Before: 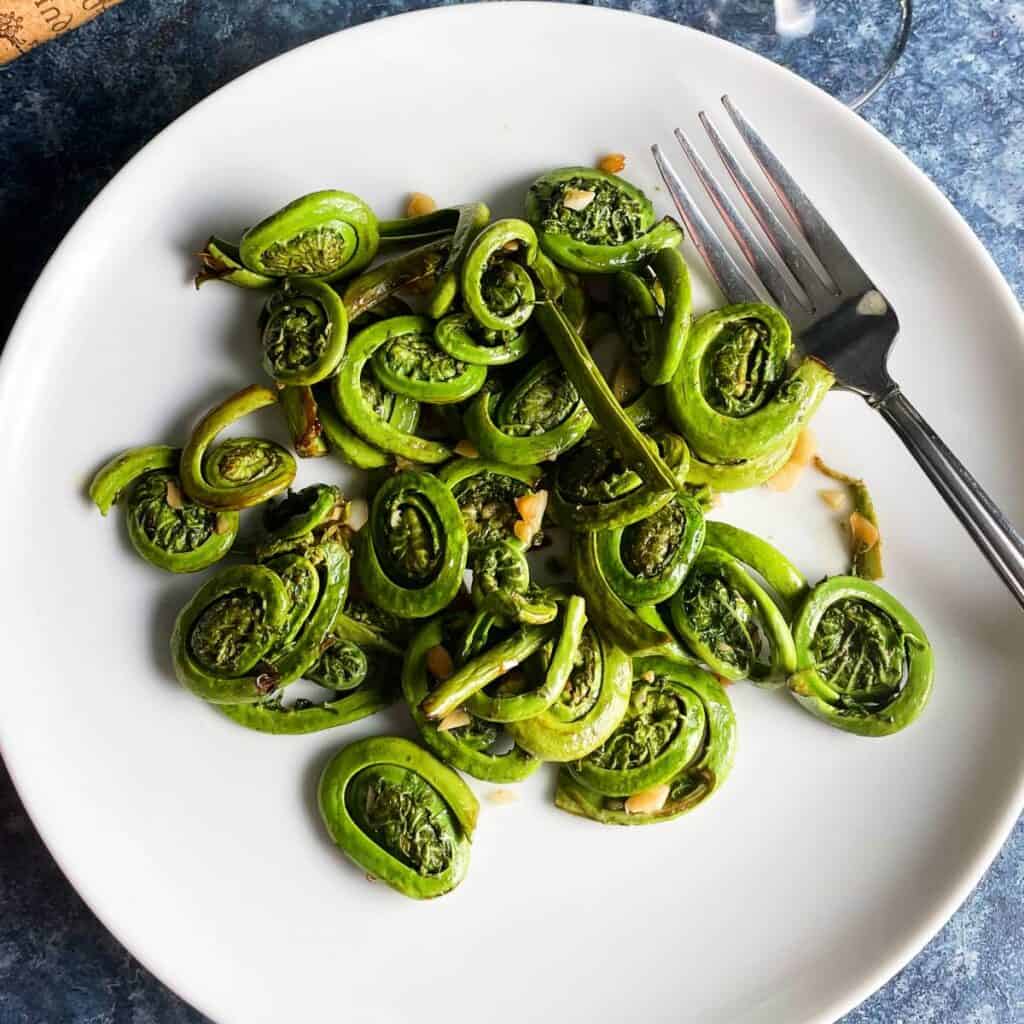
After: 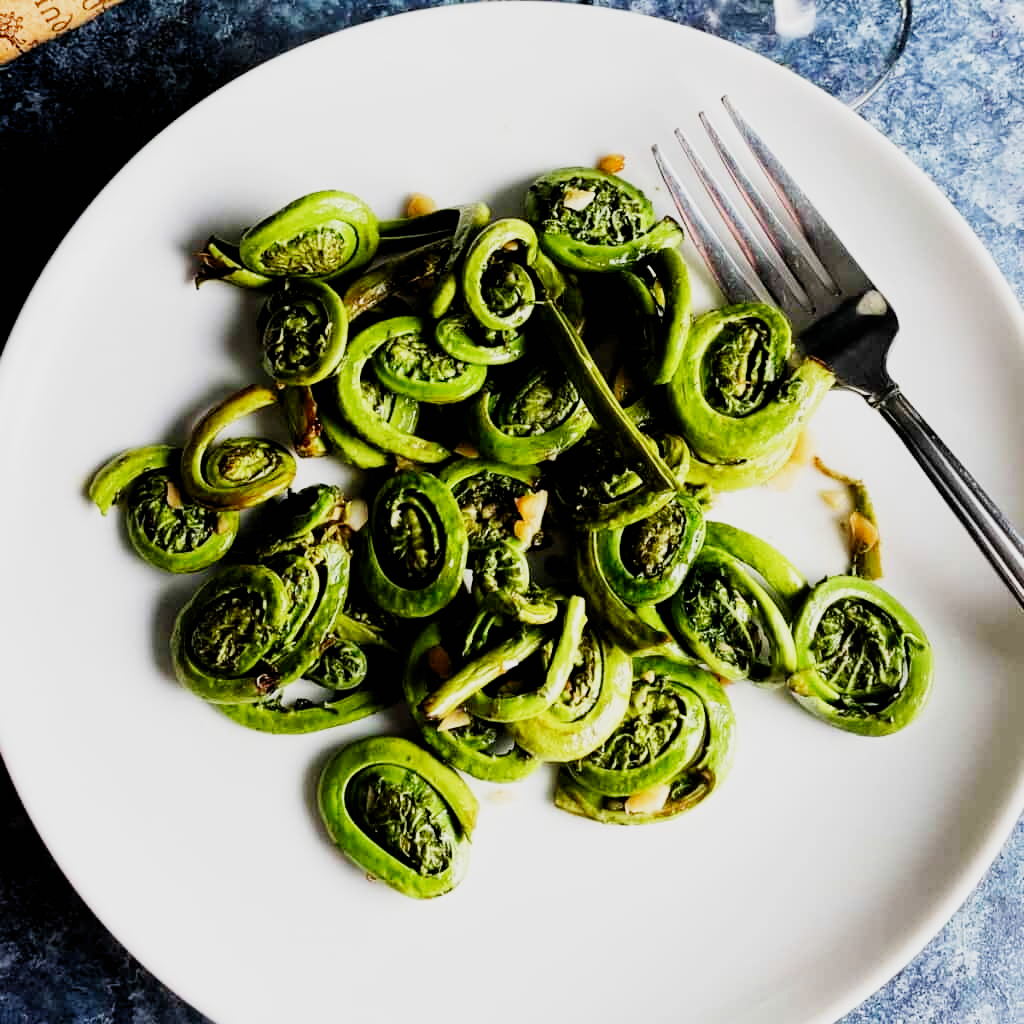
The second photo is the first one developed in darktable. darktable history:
rgb levels: levels [[0.01, 0.419, 0.839], [0, 0.5, 1], [0, 0.5, 1]]
sigmoid: contrast 1.81, skew -0.21, preserve hue 0%, red attenuation 0.1, red rotation 0.035, green attenuation 0.1, green rotation -0.017, blue attenuation 0.15, blue rotation -0.052, base primaries Rec2020
